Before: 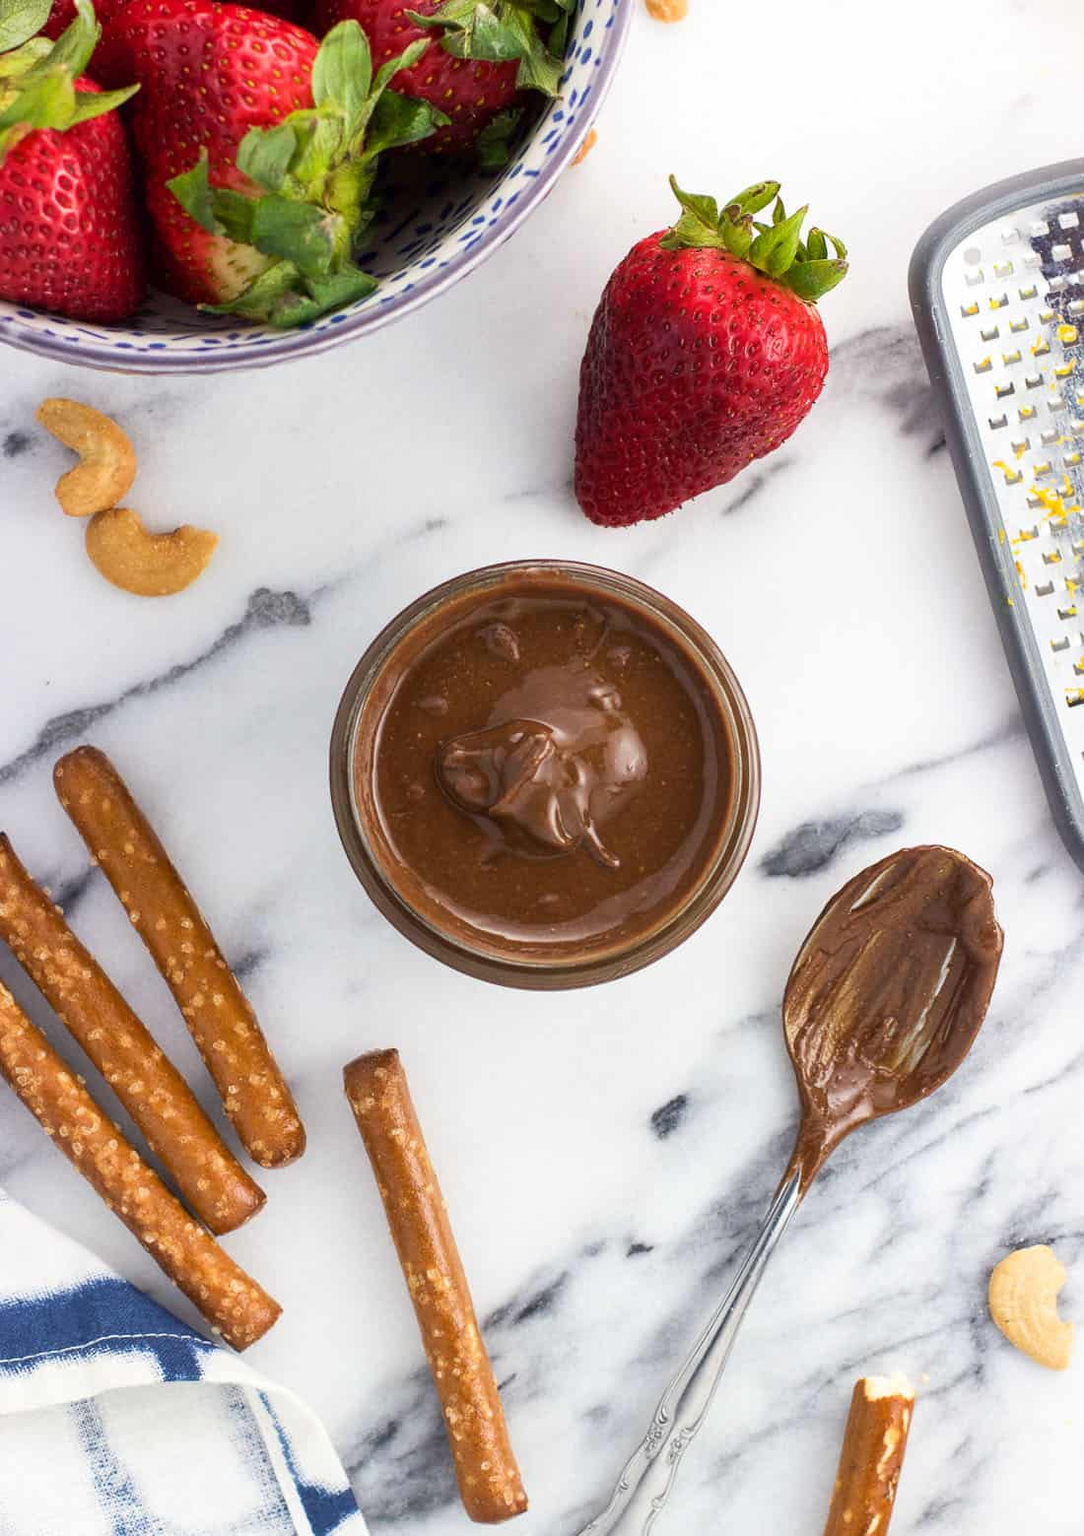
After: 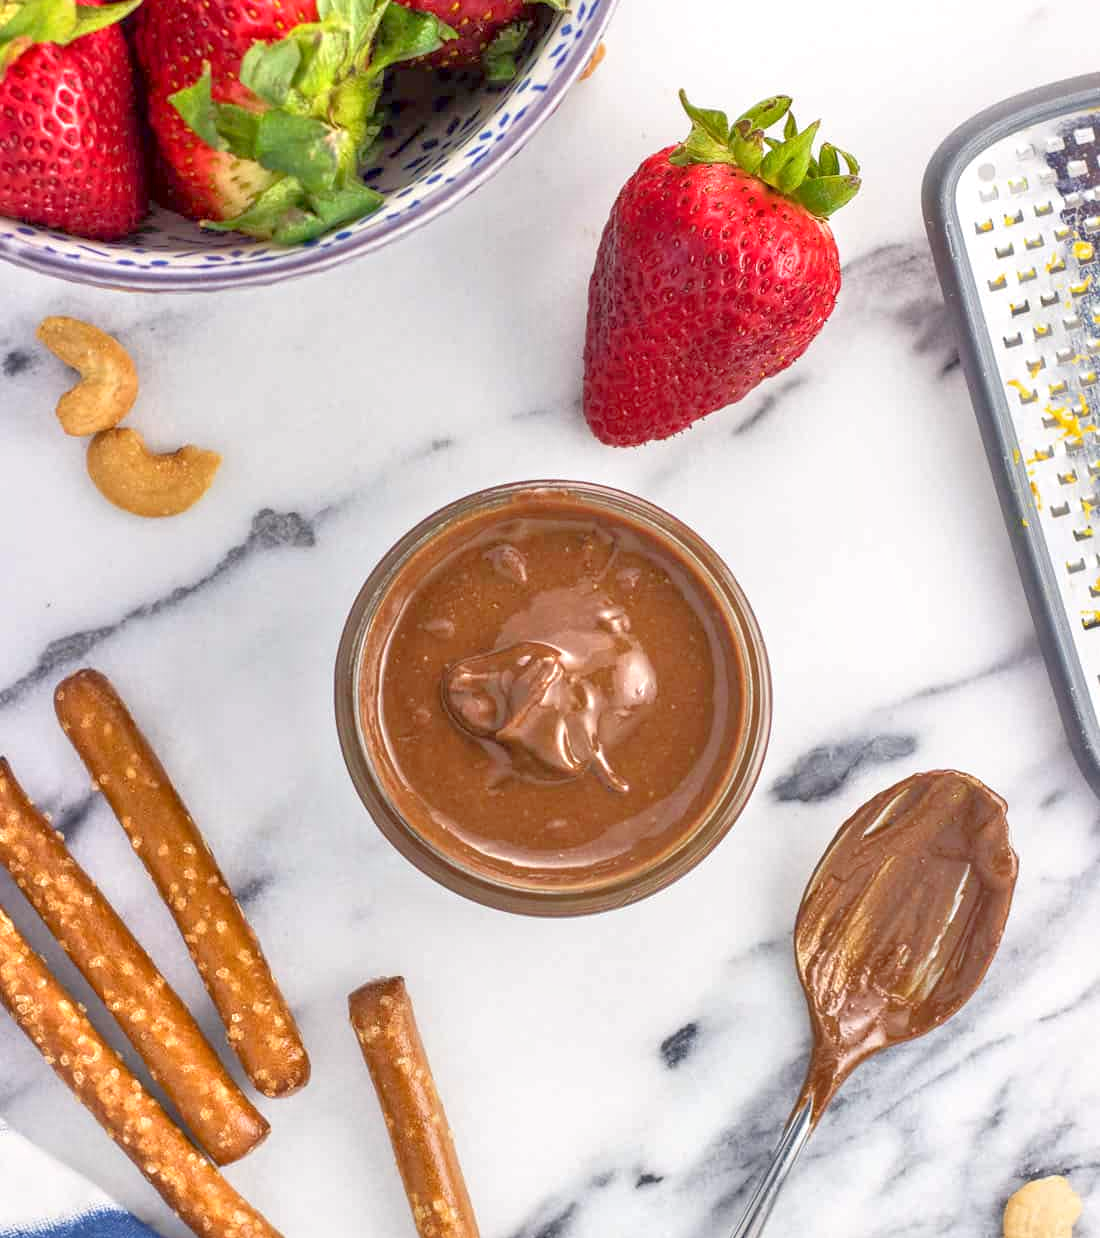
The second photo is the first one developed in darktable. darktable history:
local contrast: on, module defaults
color calibration: illuminant custom, x 0.344, y 0.359, temperature 5052 K, gamut compression 0.987
tone equalizer: -8 EV 1.98 EV, -7 EV 1.97 EV, -6 EV 1.97 EV, -5 EV 1.98 EV, -4 EV 1.98 EV, -3 EV 1.48 EV, -2 EV 0.984 EV, -1 EV 0.492 EV
crop and rotate: top 5.66%, bottom 14.879%
